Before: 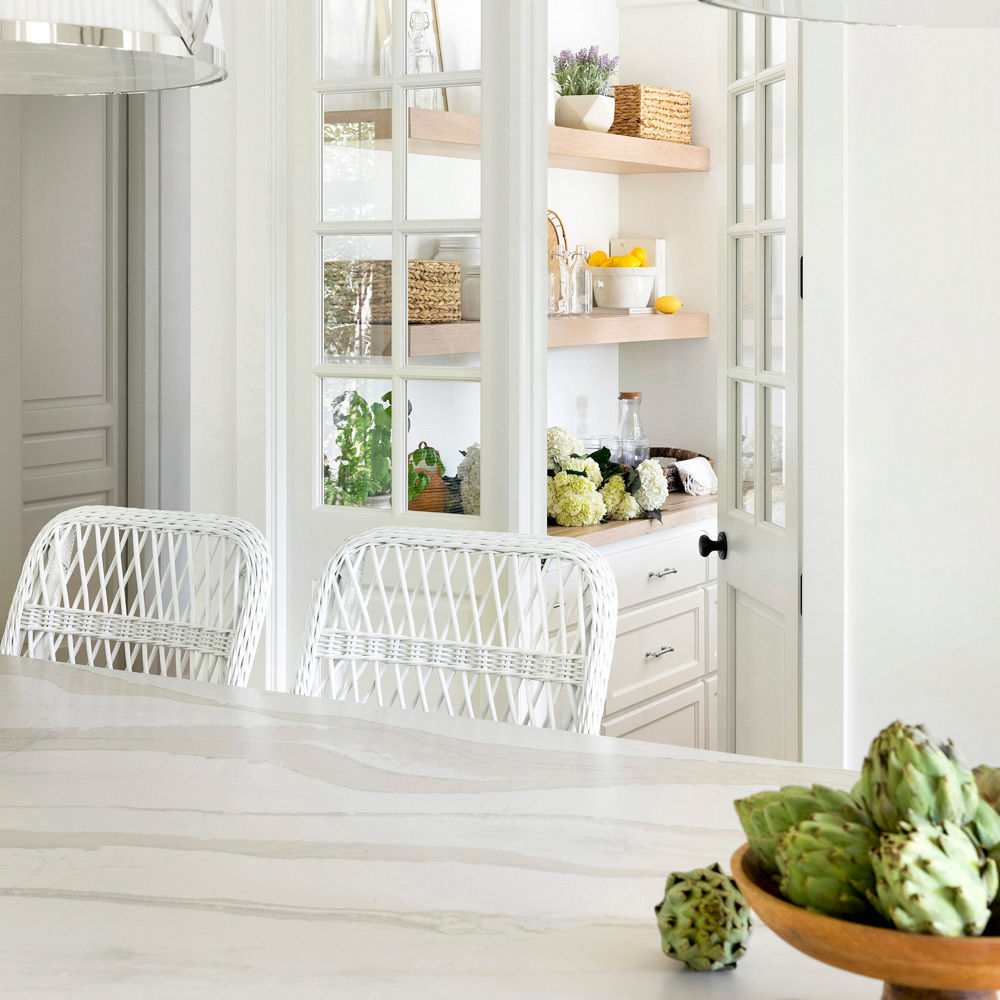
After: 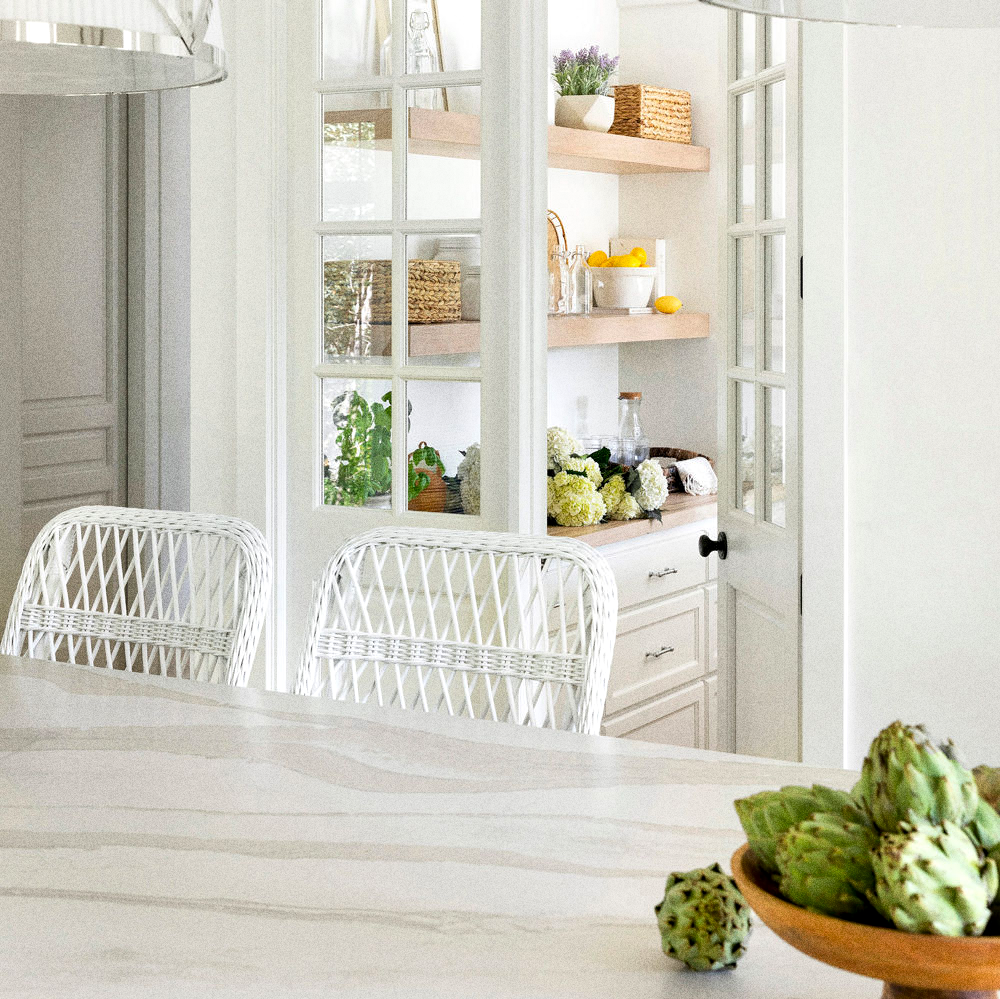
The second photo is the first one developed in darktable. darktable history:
color contrast: green-magenta contrast 1.1, blue-yellow contrast 1.1, unbound 0
crop: bottom 0.071%
grain: coarseness 0.09 ISO, strength 40%
local contrast: highlights 100%, shadows 100%, detail 120%, midtone range 0.2
